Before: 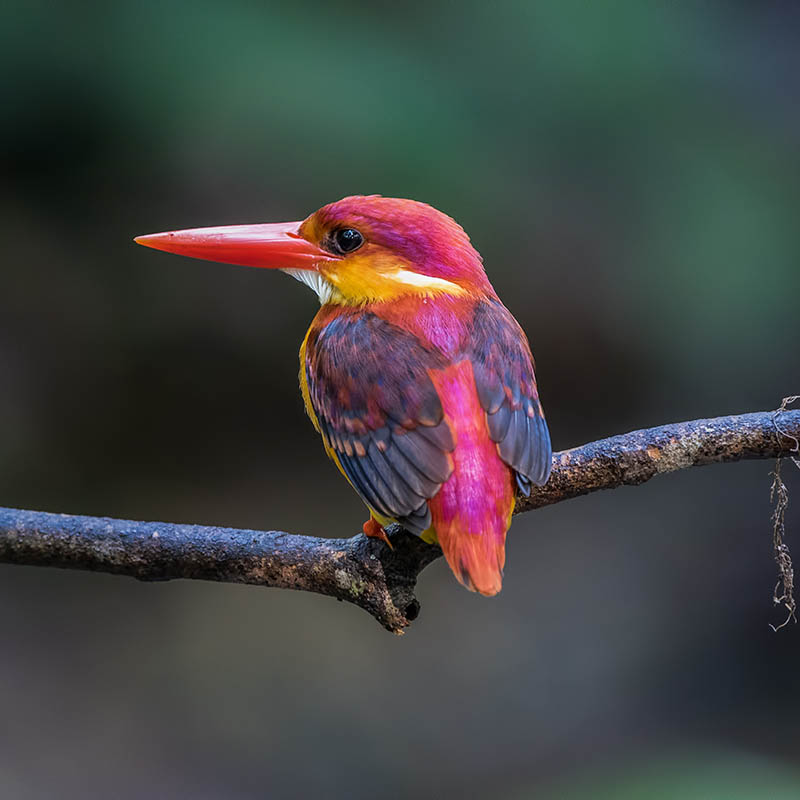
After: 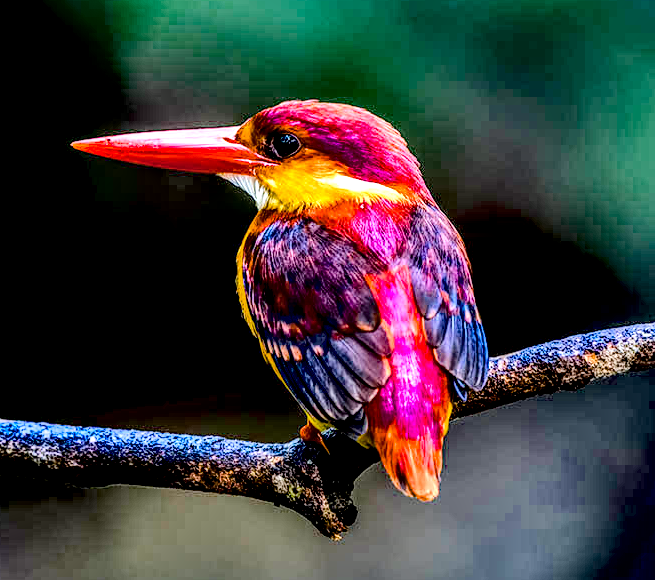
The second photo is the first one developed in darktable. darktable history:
shadows and highlights: shadows 52.18, highlights -28.62, soften with gaussian
exposure: black level correction 0.025, exposure 0.183 EV, compensate highlight preservation false
color balance rgb: shadows lift › chroma 0.806%, shadows lift › hue 114.27°, power › luminance 3.204%, power › hue 230.9°, perceptual saturation grading › global saturation 20%, perceptual saturation grading › highlights -25.665%, perceptual saturation grading › shadows 24.968%, global vibrance 15.859%, saturation formula JzAzBz (2021)
crop: left 7.924%, top 11.928%, right 10.19%, bottom 15.481%
local contrast: highlights 17%, detail 185%
tone curve: curves: ch0 [(0, 0) (0.003, 0.025) (0.011, 0.025) (0.025, 0.029) (0.044, 0.035) (0.069, 0.053) (0.1, 0.083) (0.136, 0.118) (0.177, 0.163) (0.224, 0.22) (0.277, 0.295) (0.335, 0.371) (0.399, 0.444) (0.468, 0.524) (0.543, 0.618) (0.623, 0.702) (0.709, 0.79) (0.801, 0.89) (0.898, 0.973) (1, 1)], color space Lab, linked channels, preserve colors none
